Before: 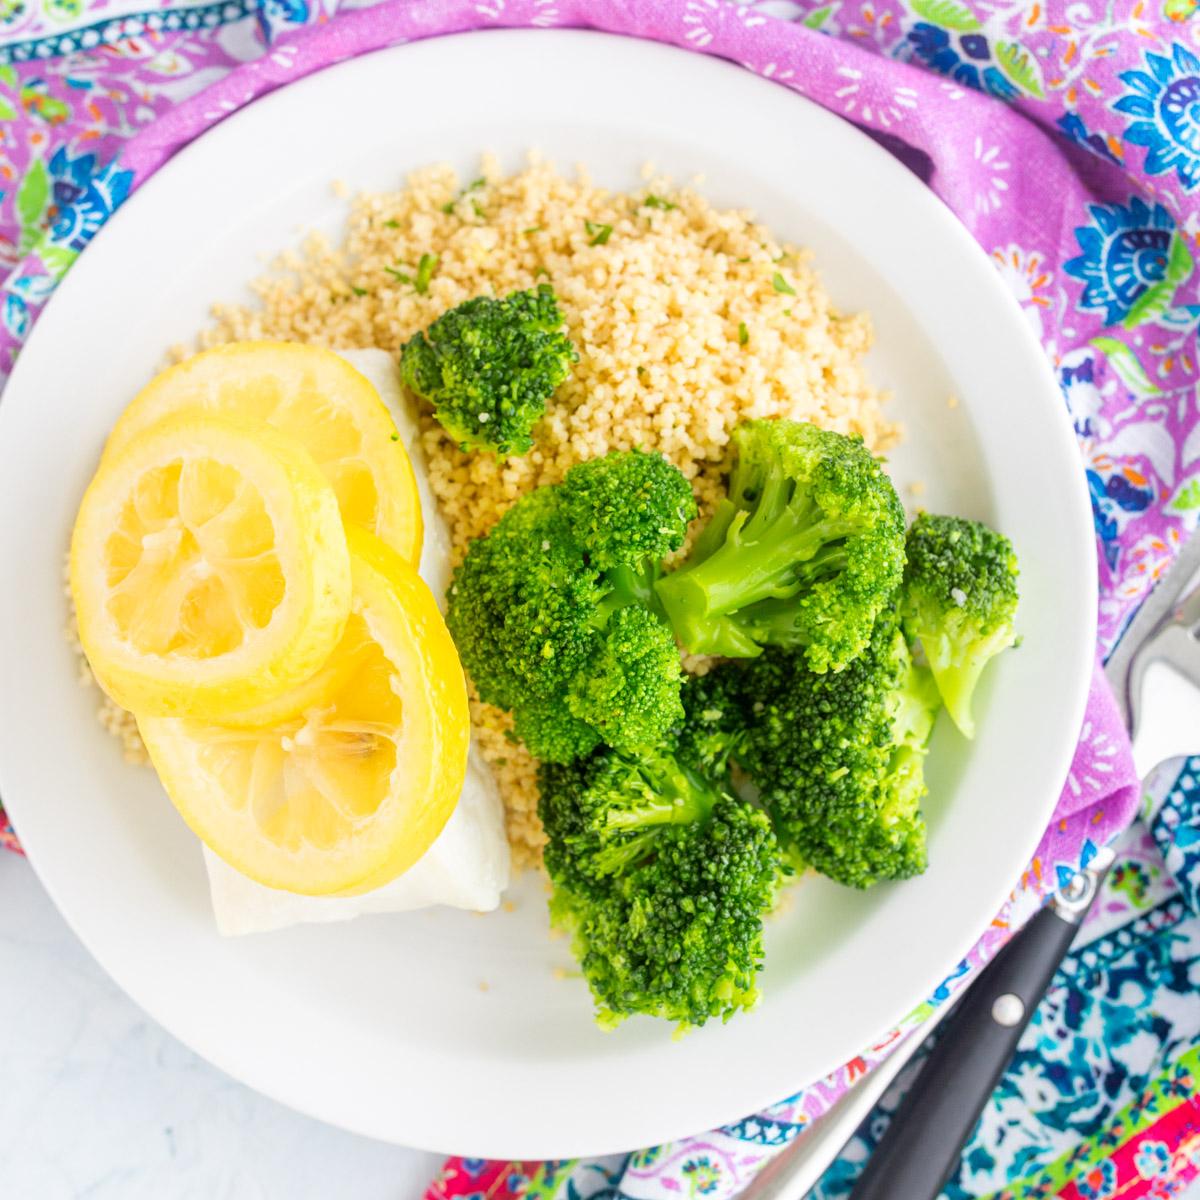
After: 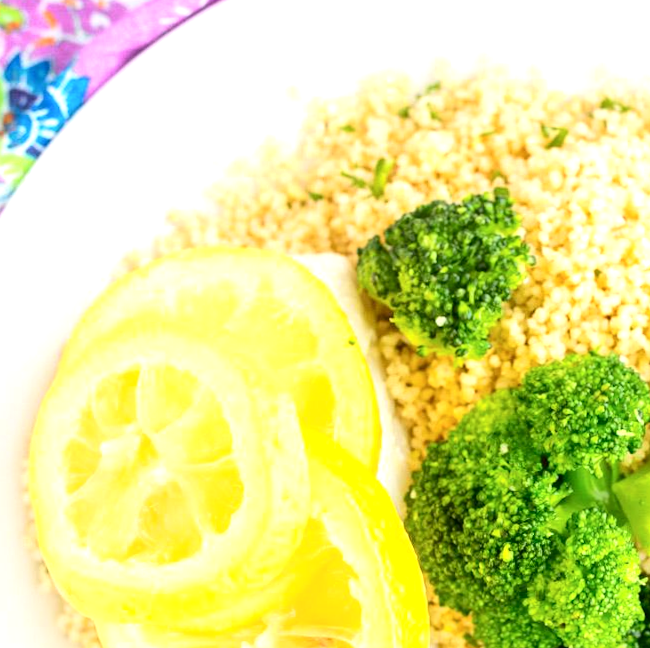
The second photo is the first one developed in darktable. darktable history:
rotate and perspective: rotation -0.45°, automatic cropping original format, crop left 0.008, crop right 0.992, crop top 0.012, crop bottom 0.988
crop and rotate: left 3.047%, top 7.509%, right 42.236%, bottom 37.598%
exposure: black level correction 0.001, exposure 0.5 EV, compensate exposure bias true, compensate highlight preservation false
contrast brightness saturation: contrast 0.14
